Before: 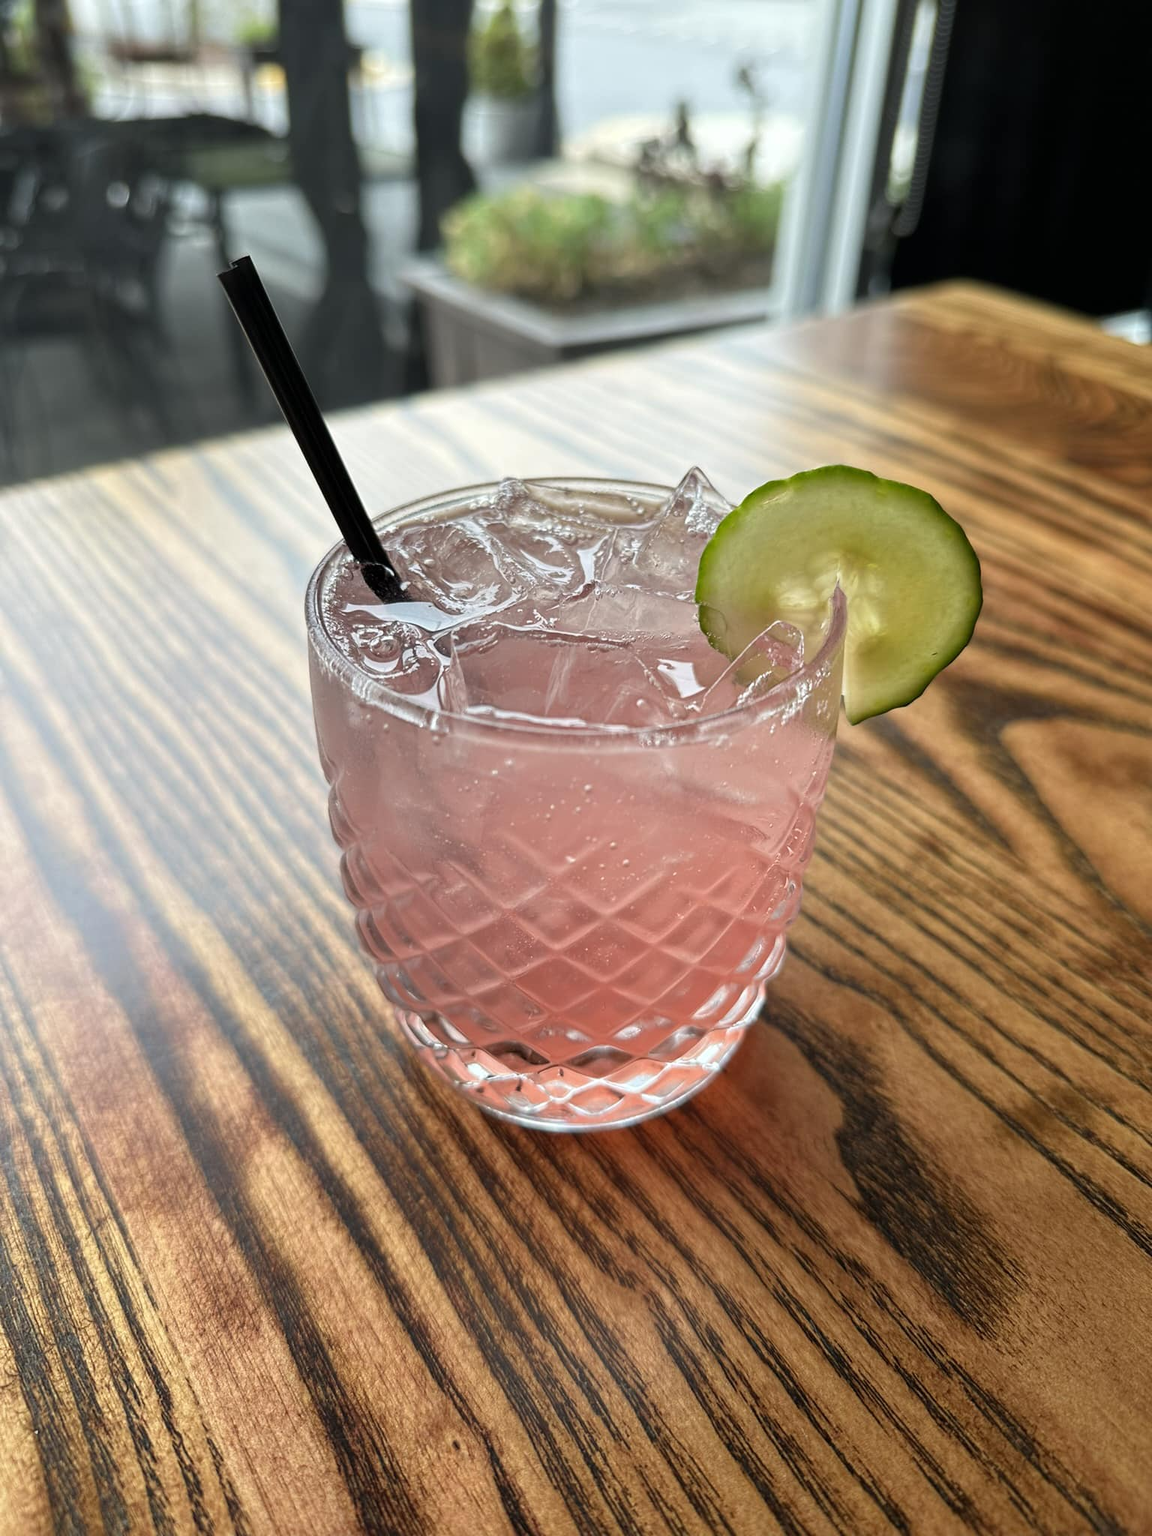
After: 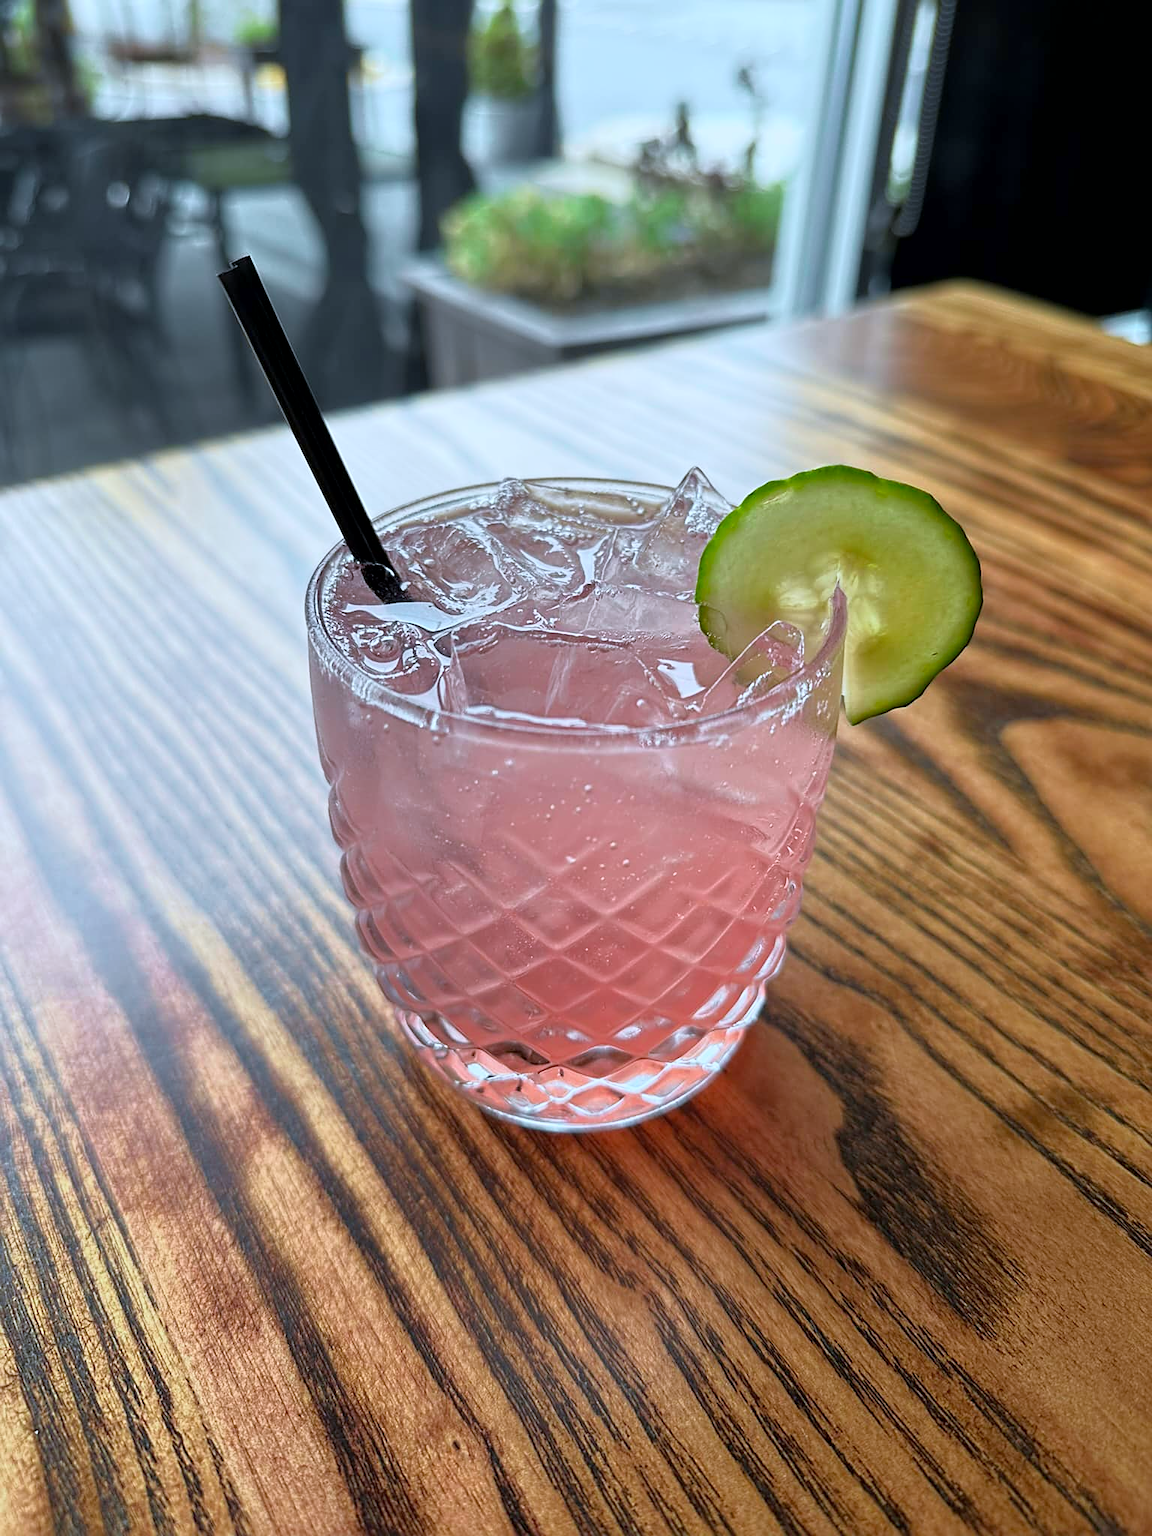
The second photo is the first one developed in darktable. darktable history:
contrast equalizer: y [[0.5 ×6], [0.5 ×6], [0.975, 0.964, 0.925, 0.865, 0.793, 0.721], [0 ×6], [0 ×6]]
sharpen: on, module defaults
white balance: red 0.931, blue 1.11
tone curve: curves: ch0 [(0.013, 0) (0.061, 0.059) (0.239, 0.256) (0.502, 0.501) (0.683, 0.676) (0.761, 0.773) (0.858, 0.858) (0.987, 0.945)]; ch1 [(0, 0) (0.172, 0.123) (0.304, 0.267) (0.414, 0.395) (0.472, 0.473) (0.502, 0.502) (0.521, 0.528) (0.583, 0.595) (0.654, 0.673) (0.728, 0.761) (1, 1)]; ch2 [(0, 0) (0.411, 0.424) (0.485, 0.476) (0.502, 0.501) (0.553, 0.557) (0.57, 0.576) (1, 1)], color space Lab, independent channels, preserve colors none
